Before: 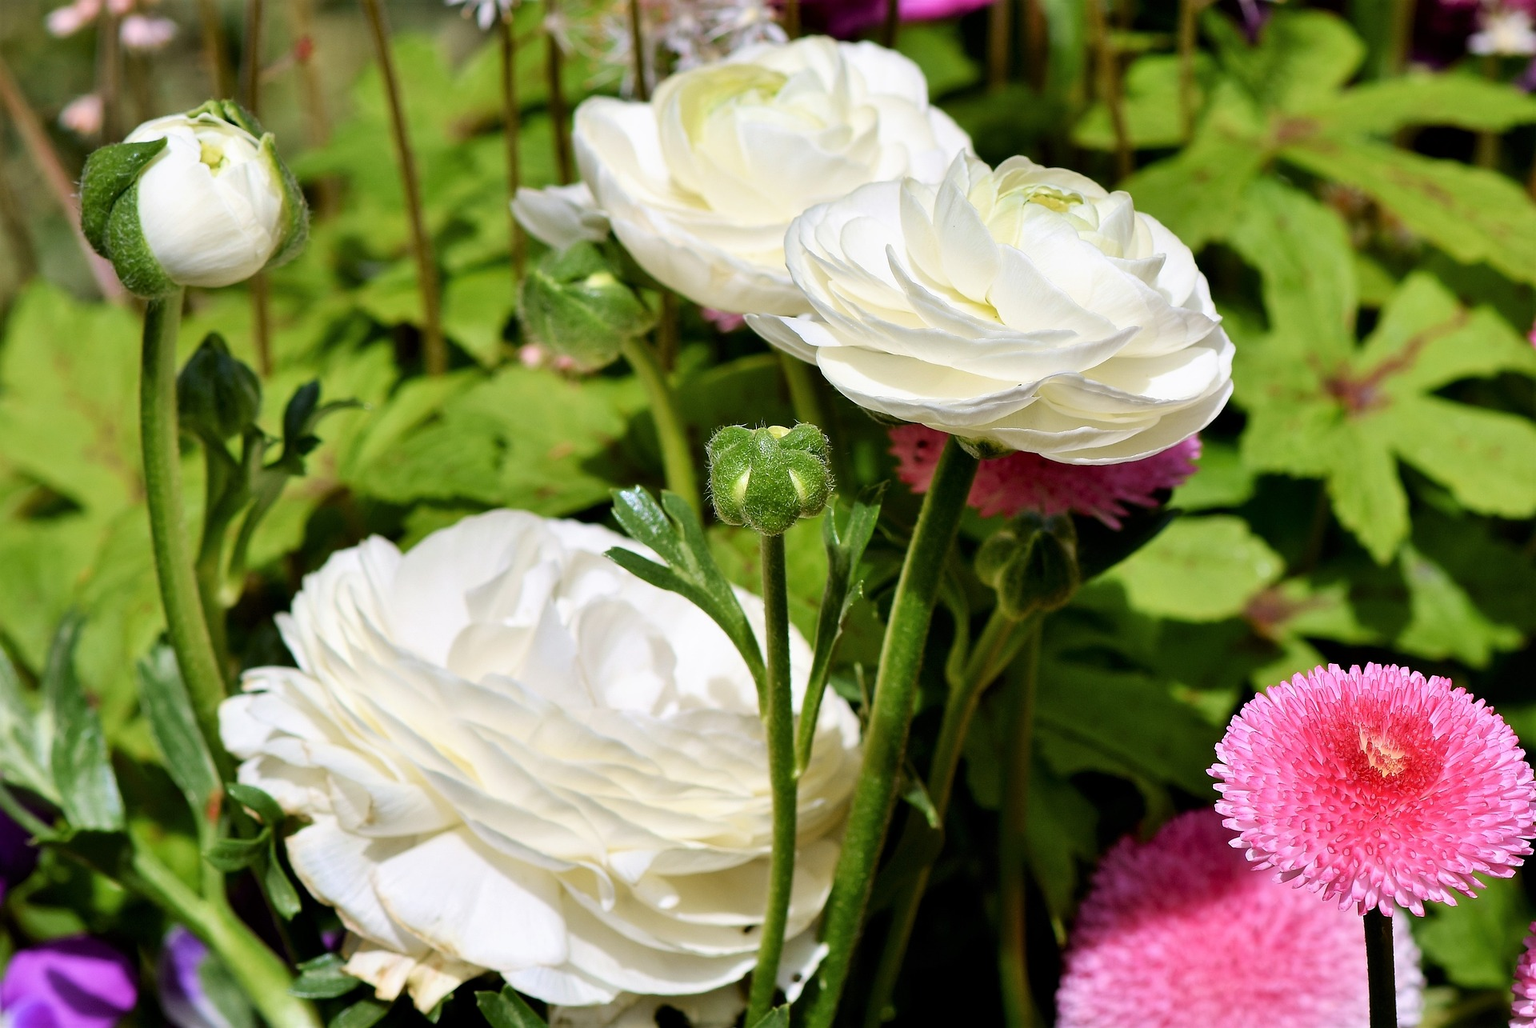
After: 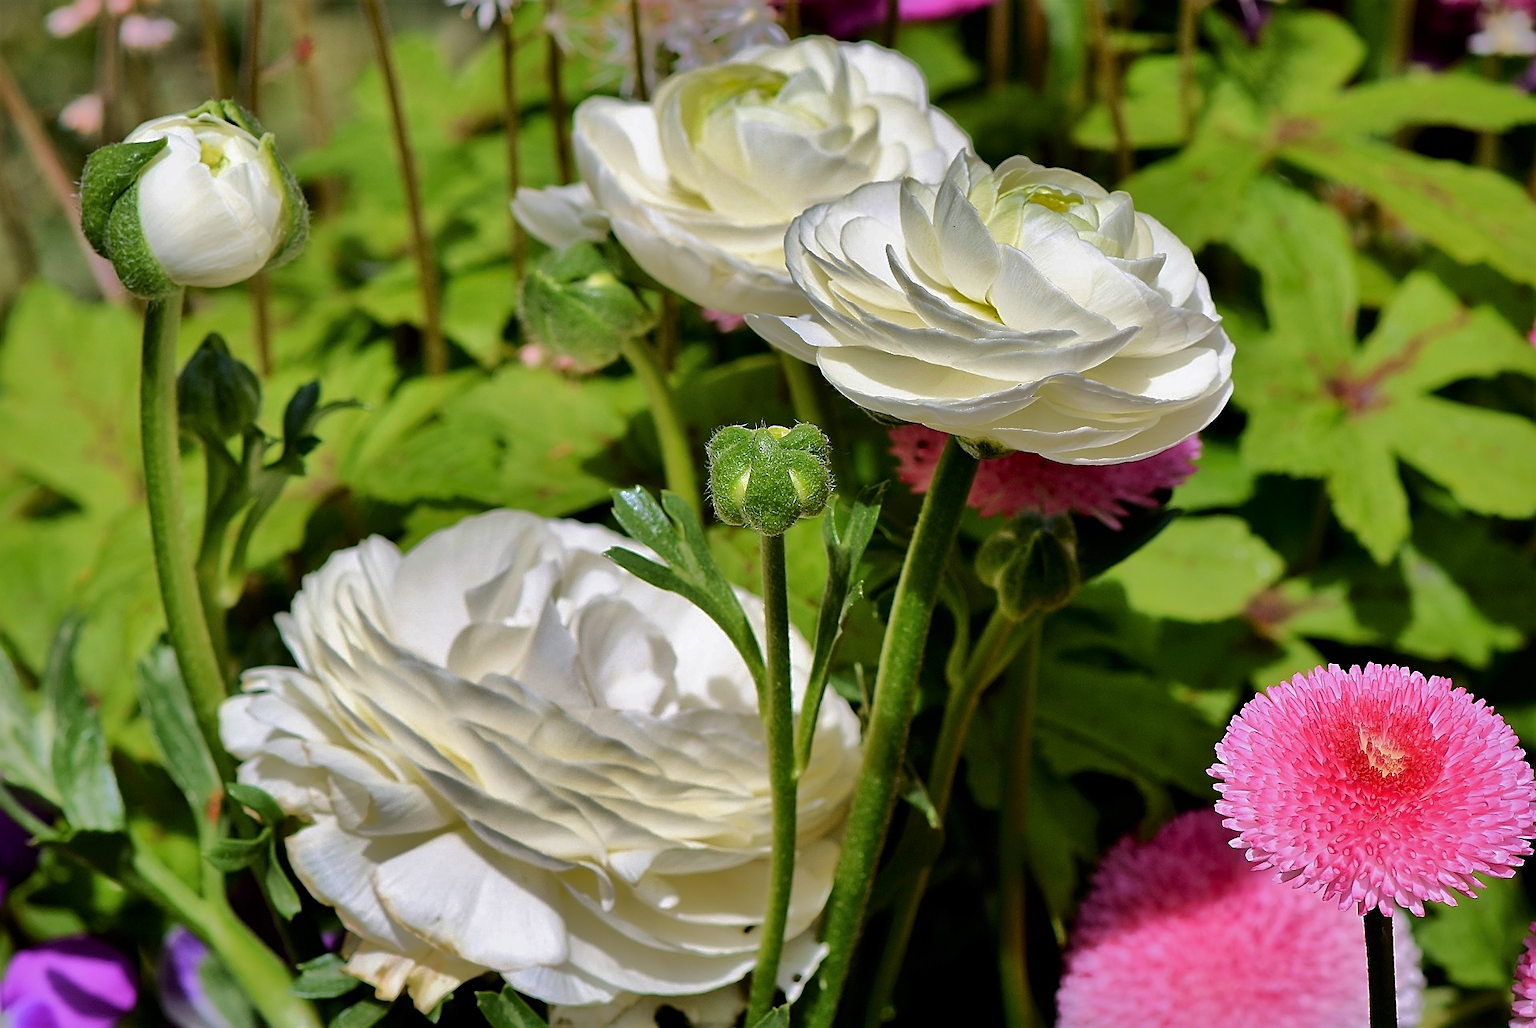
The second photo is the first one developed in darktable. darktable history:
shadows and highlights: shadows -19.91, highlights -73.15
sharpen: on, module defaults
